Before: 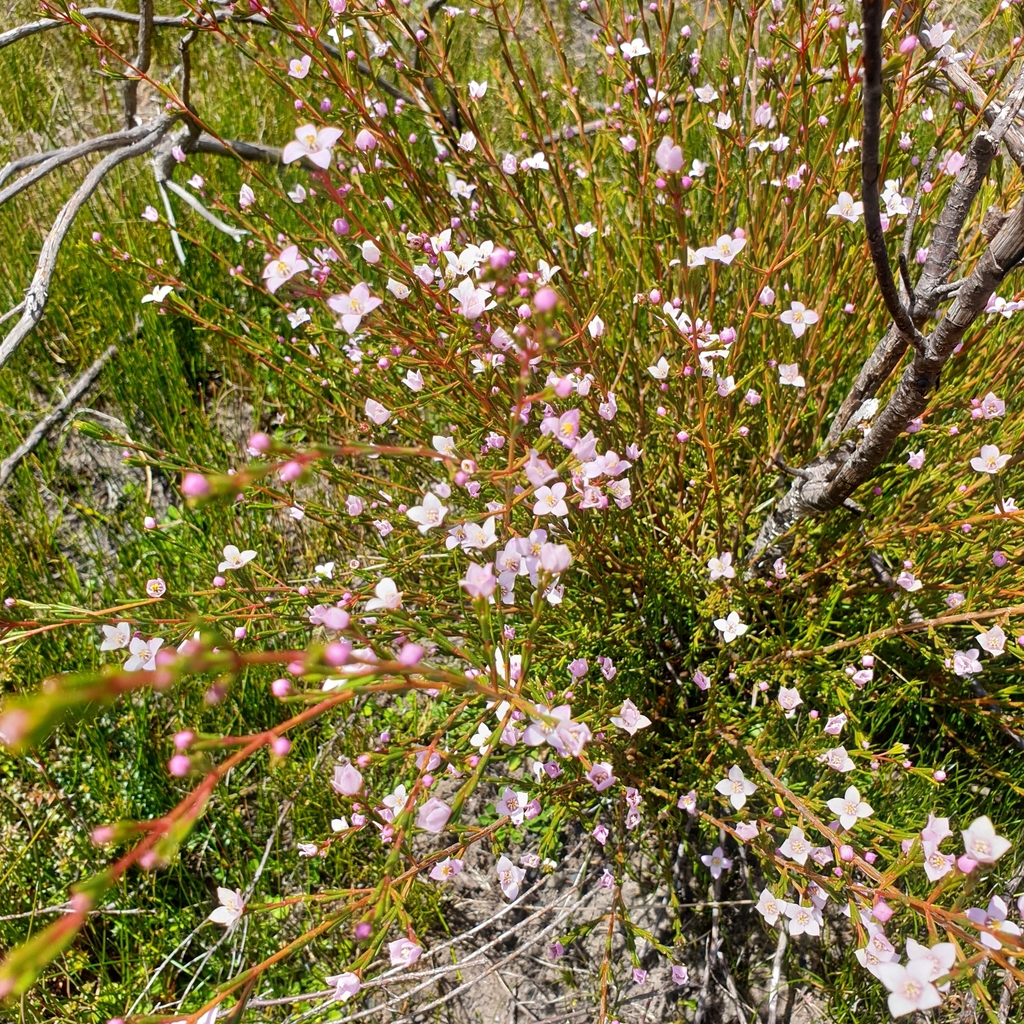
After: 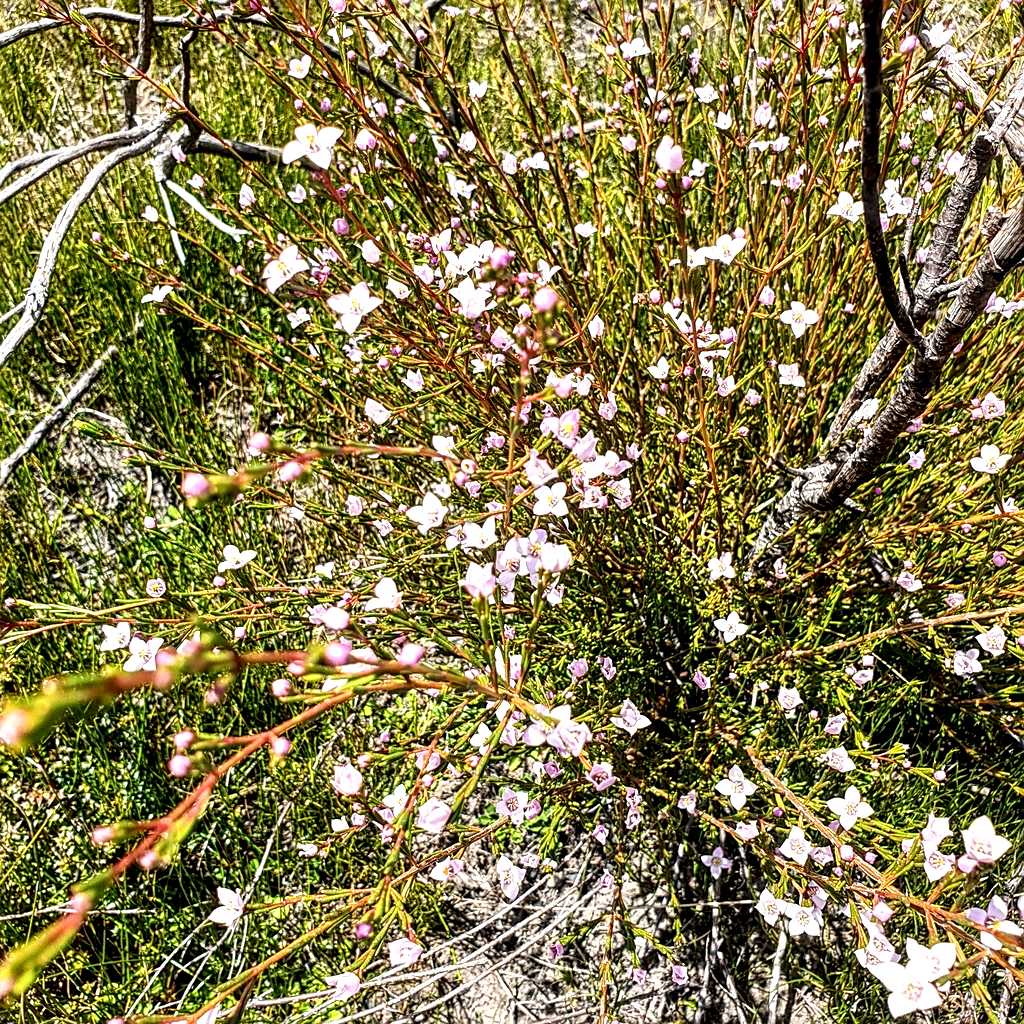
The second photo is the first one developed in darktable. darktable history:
local contrast: highlights 18%, detail 187%
sharpen: on, module defaults
tone equalizer: -8 EV -0.748 EV, -7 EV -0.718 EV, -6 EV -0.591 EV, -5 EV -0.397 EV, -3 EV 0.385 EV, -2 EV 0.6 EV, -1 EV 0.692 EV, +0 EV 0.751 EV, edges refinement/feathering 500, mask exposure compensation -1.57 EV, preserve details no
